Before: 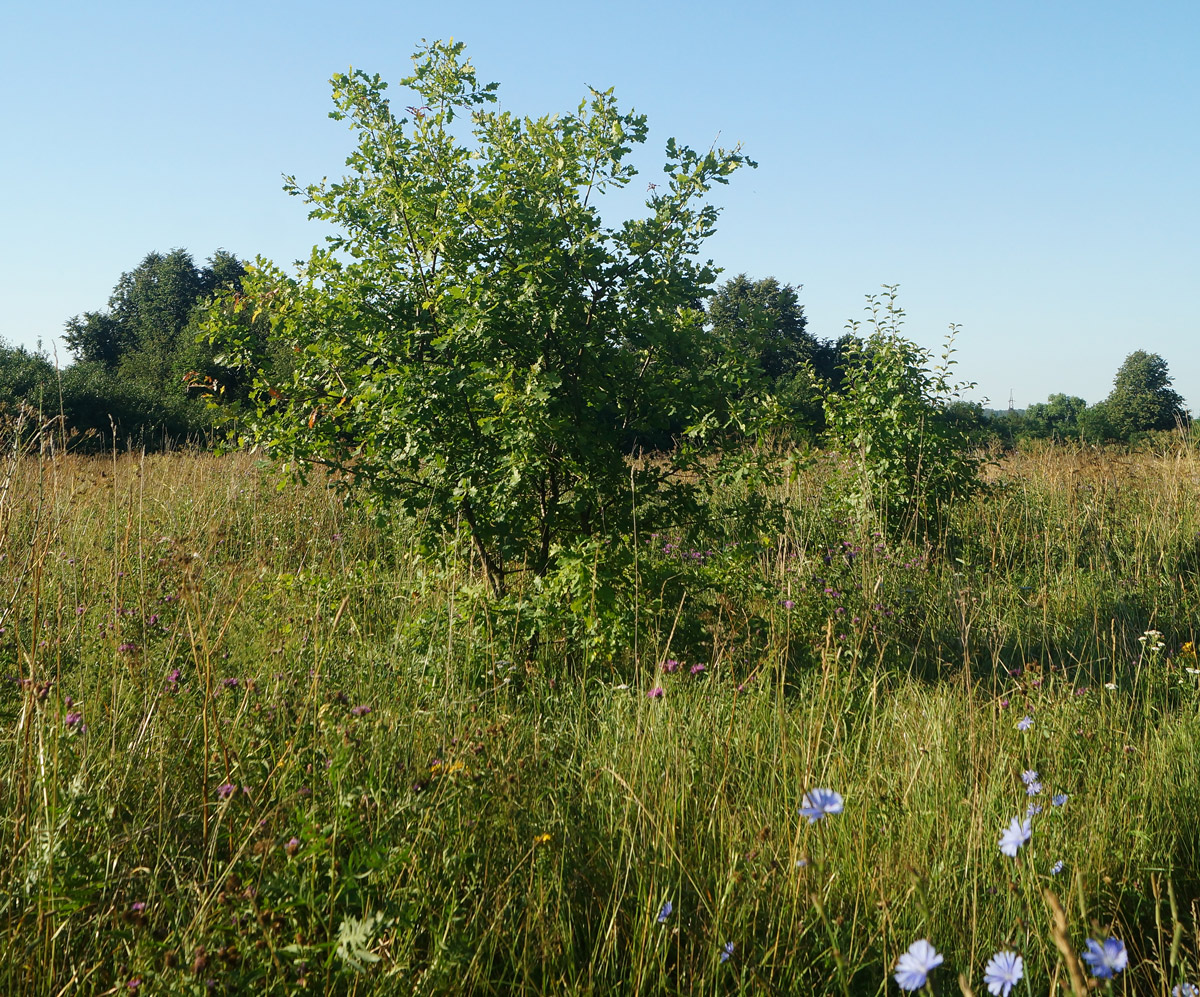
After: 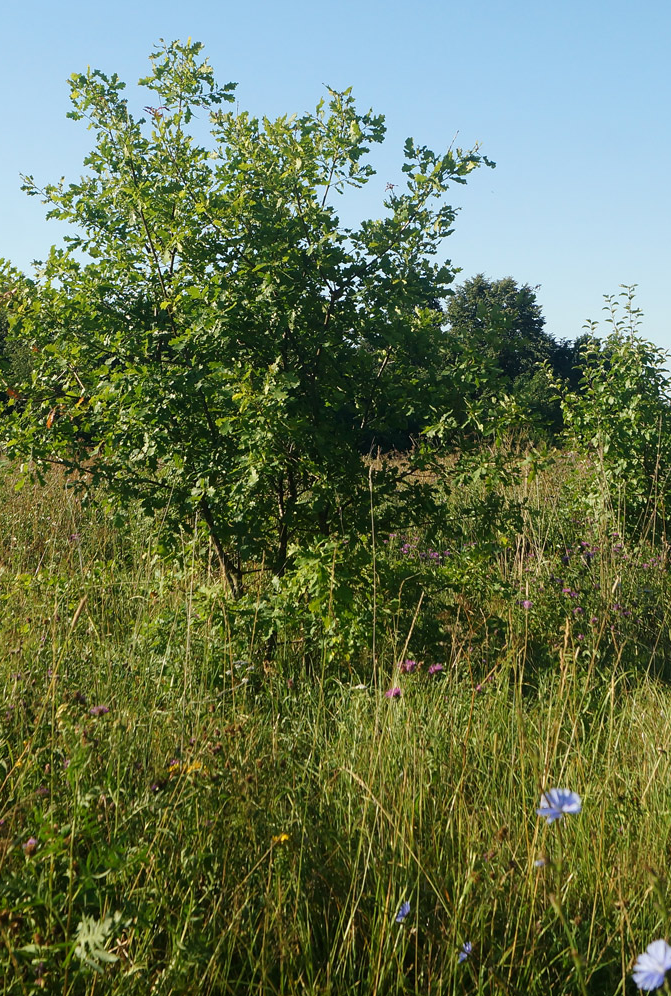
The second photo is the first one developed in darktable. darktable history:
crop: left 21.88%, right 22.134%, bottom 0.002%
